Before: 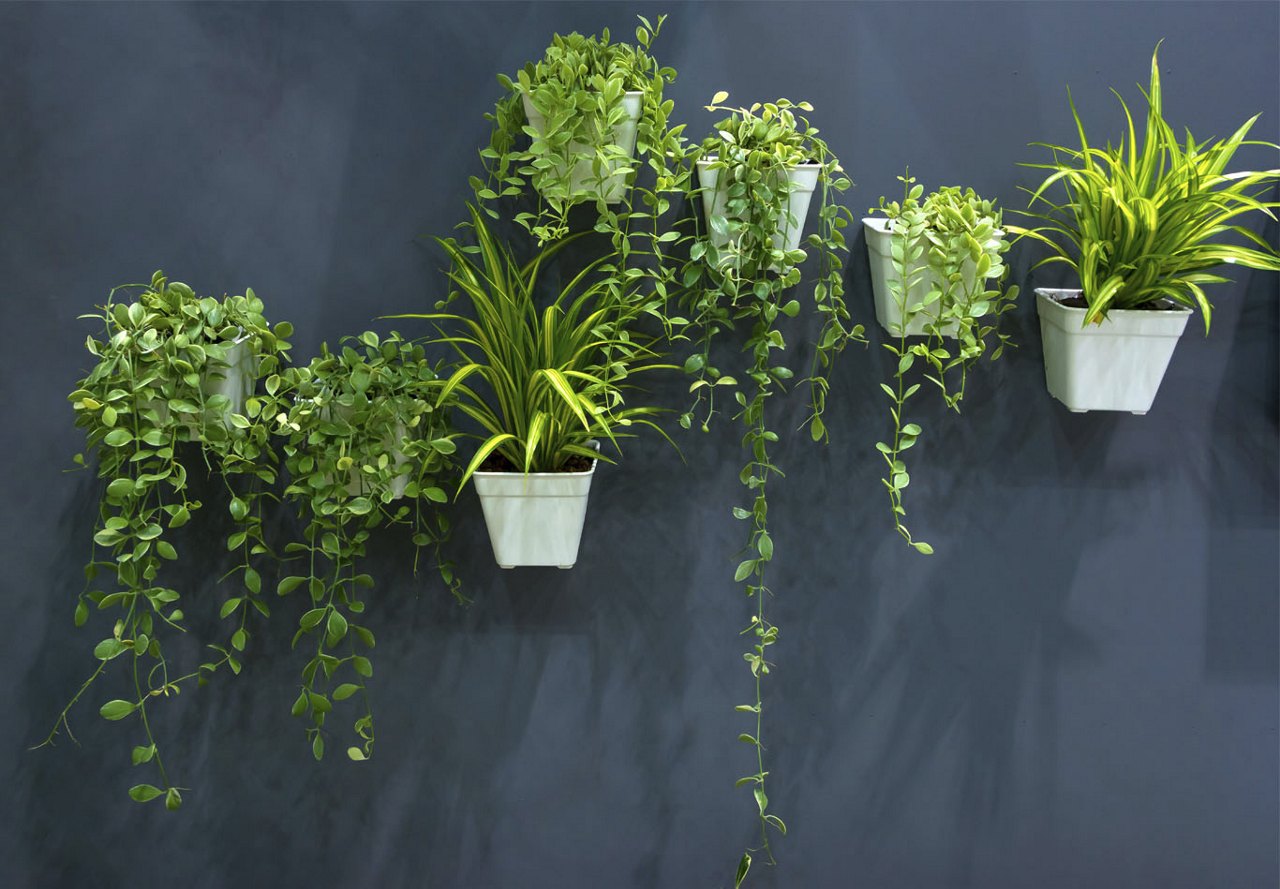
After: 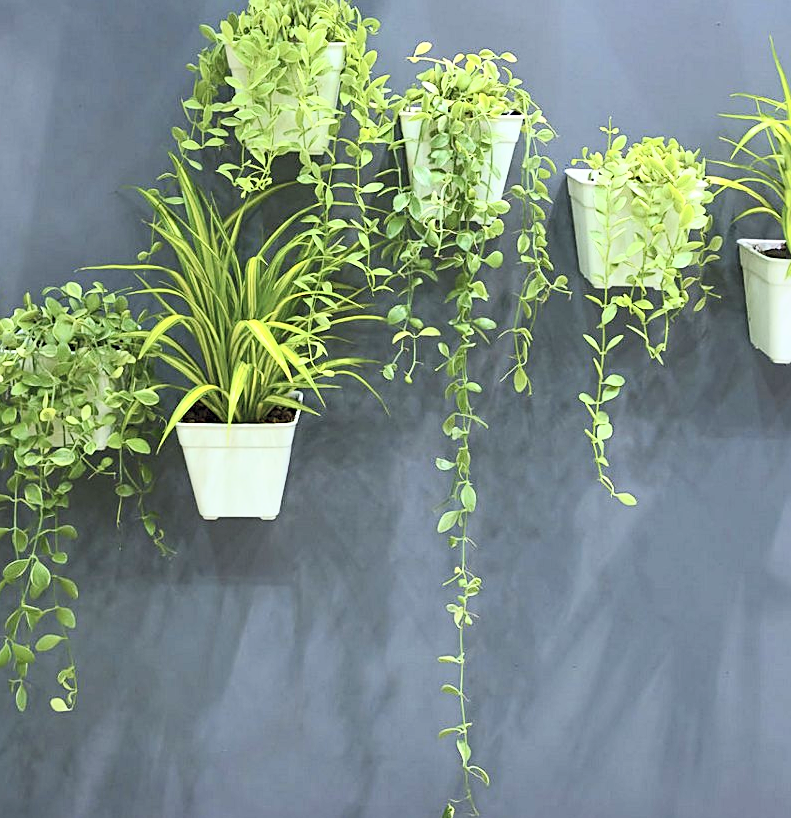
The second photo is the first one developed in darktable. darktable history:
tone curve: curves: ch0 [(0, 0) (0.526, 0.642) (1, 1)], color space Lab, linked channels, preserve colors none
contrast brightness saturation: contrast 0.37, brightness 0.515
sharpen: on, module defaults
crop and rotate: left 23.245%, top 5.622%, right 14.929%, bottom 2.296%
